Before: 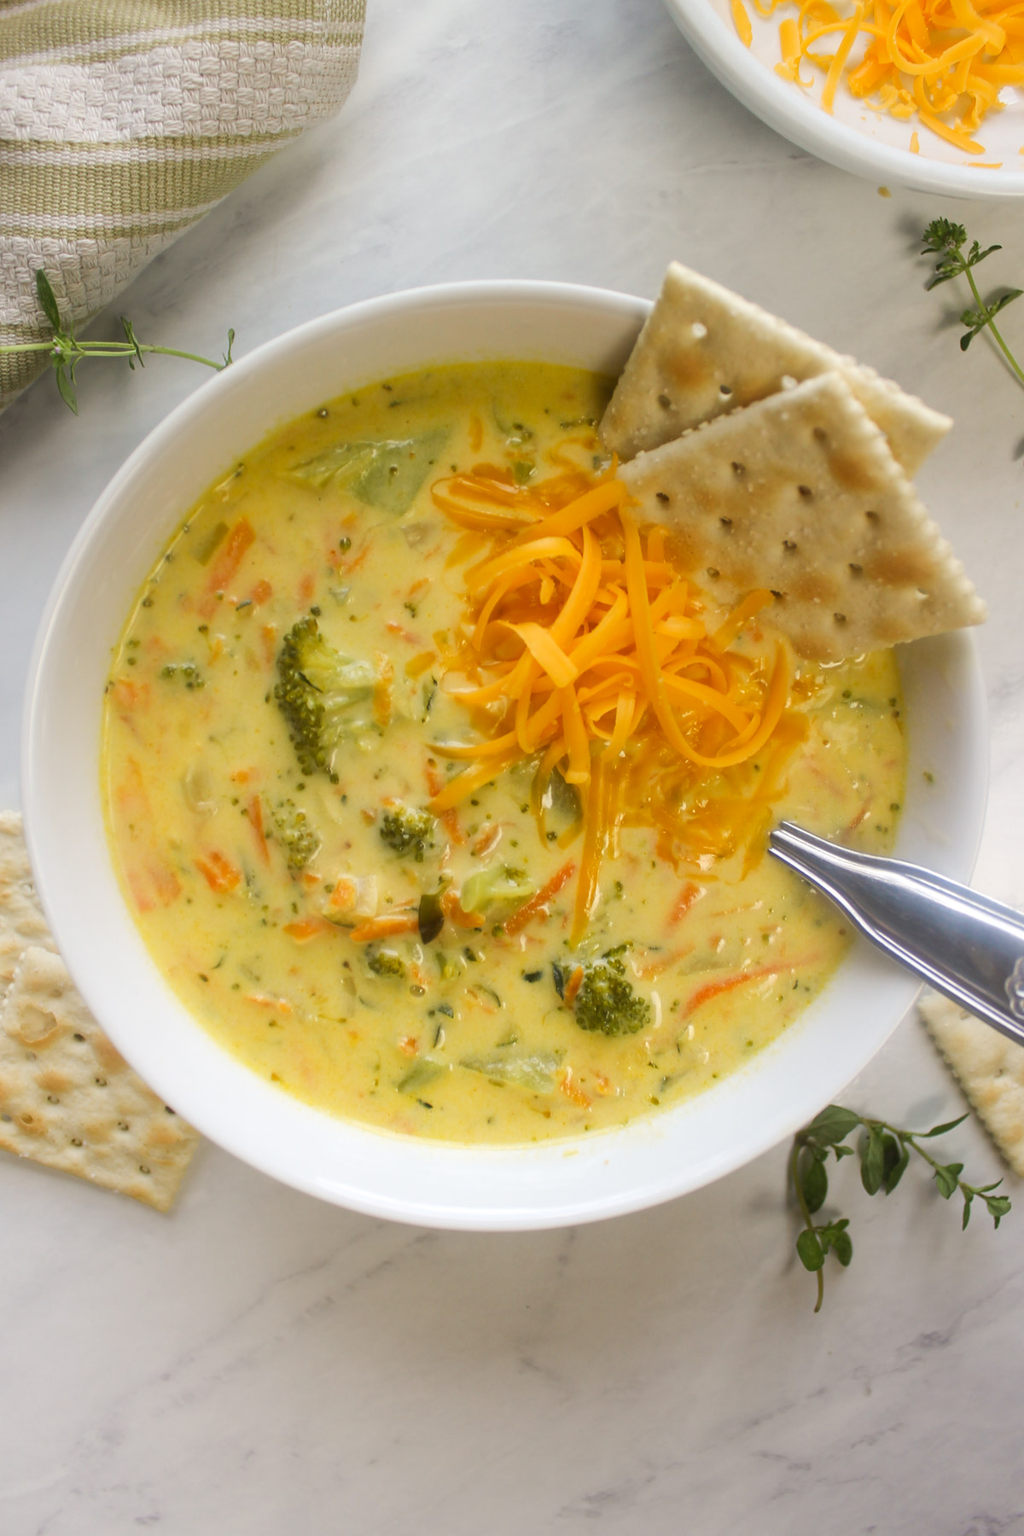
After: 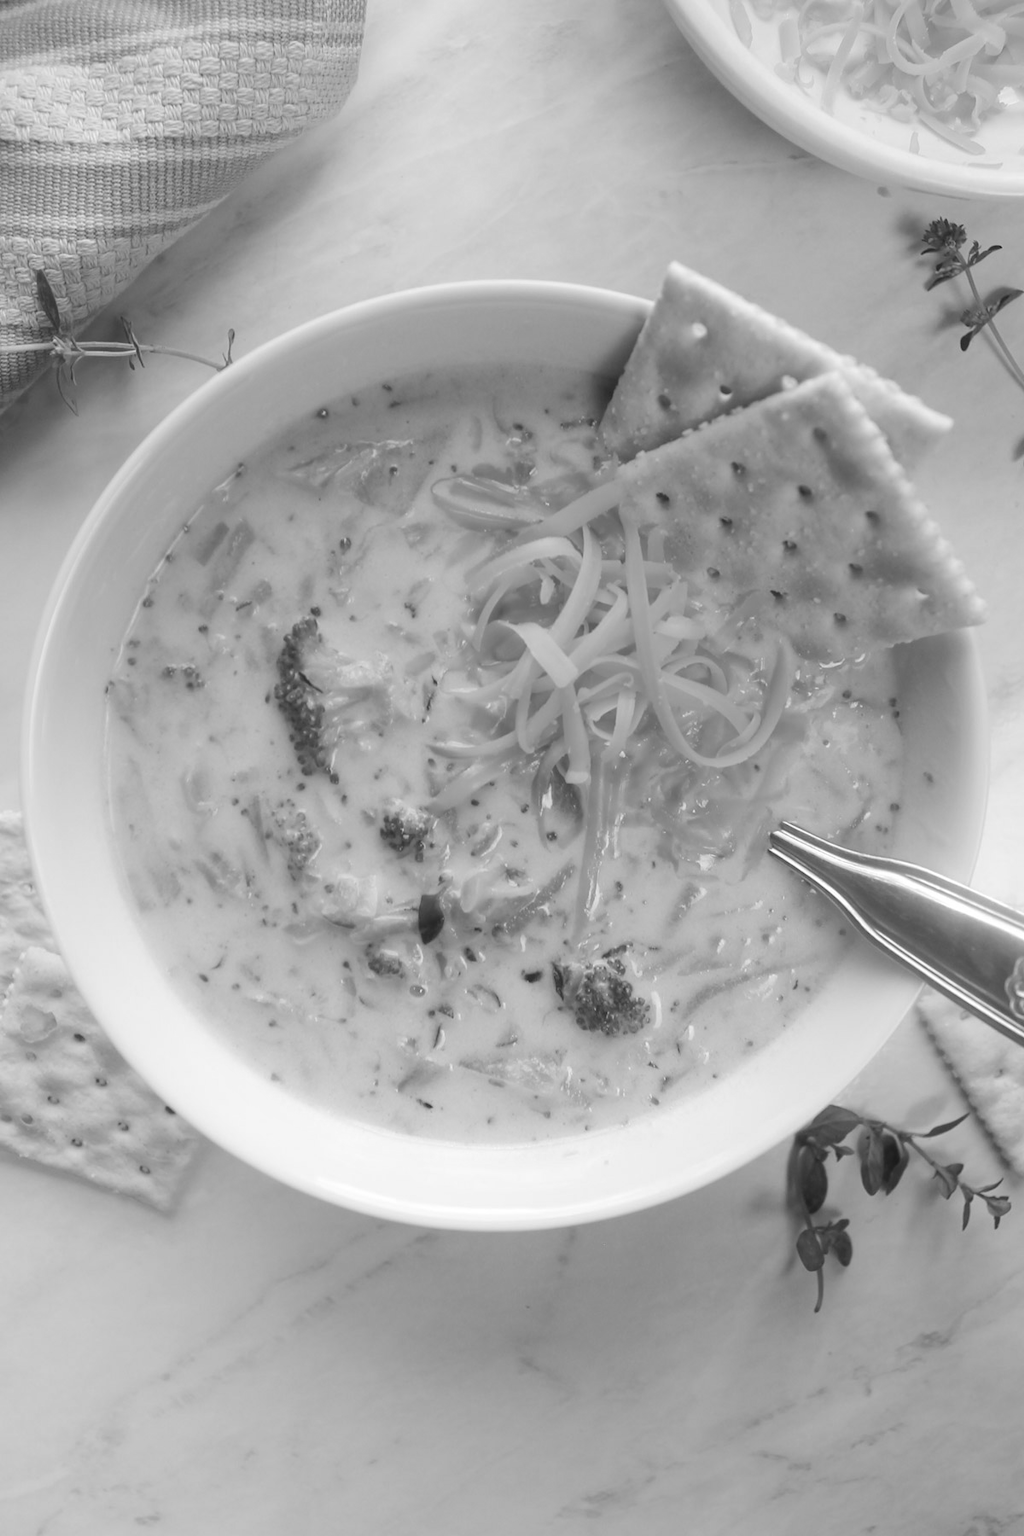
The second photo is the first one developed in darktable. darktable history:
monochrome: on, module defaults
contrast brightness saturation: saturation 0.1
